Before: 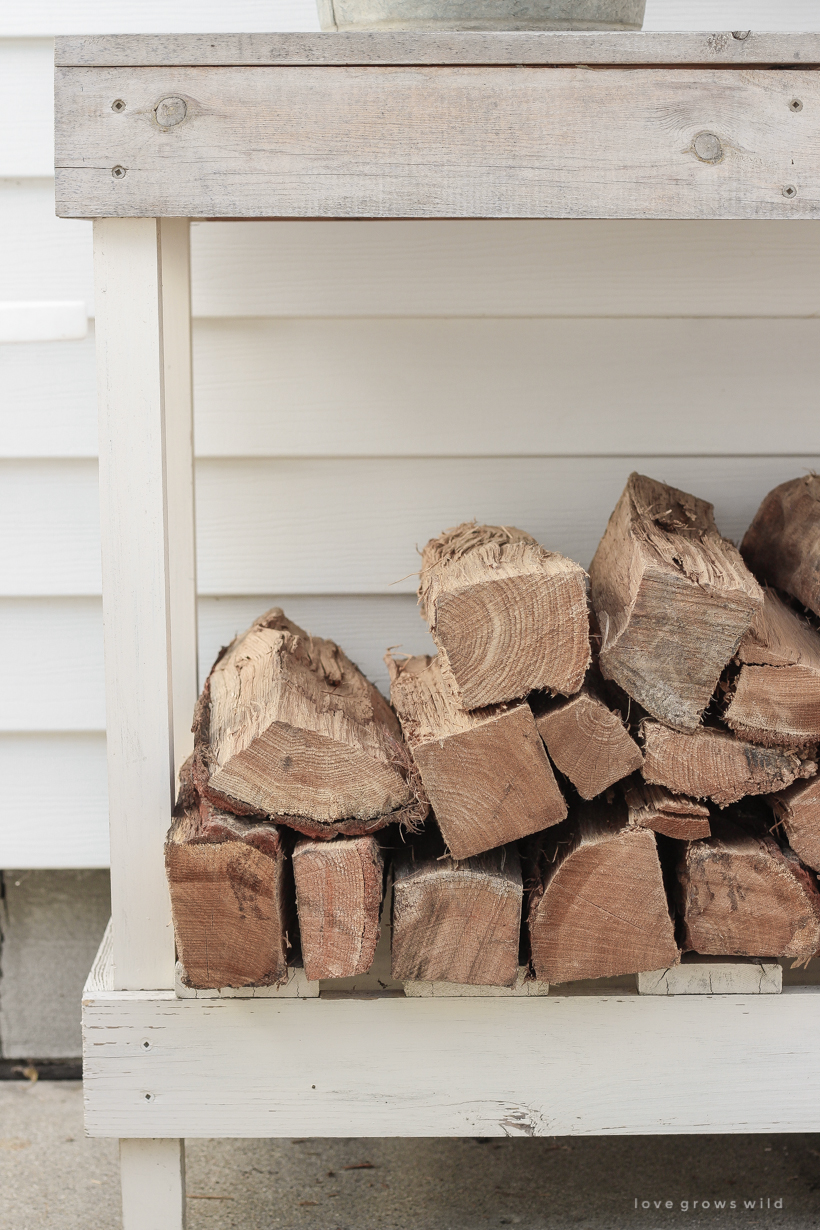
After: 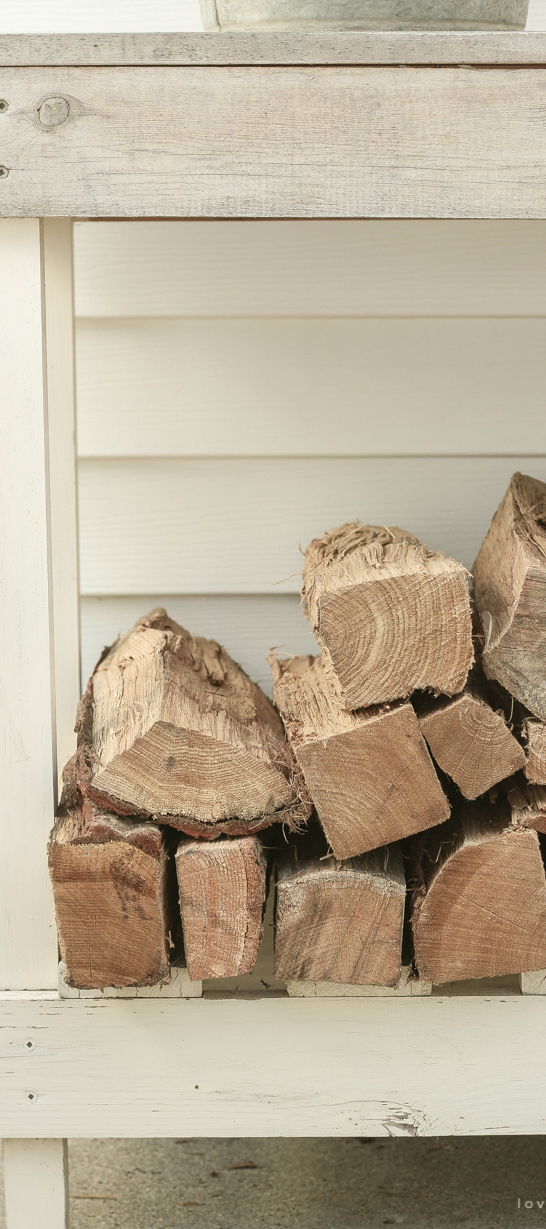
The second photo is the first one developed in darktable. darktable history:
crop and rotate: left 14.292%, right 19.041%
color balance: mode lift, gamma, gain (sRGB), lift [1.04, 1, 1, 0.97], gamma [1.01, 1, 1, 0.97], gain [0.96, 1, 1, 0.97]
shadows and highlights: radius 44.78, white point adjustment 6.64, compress 79.65%, highlights color adjustment 78.42%, soften with gaussian
